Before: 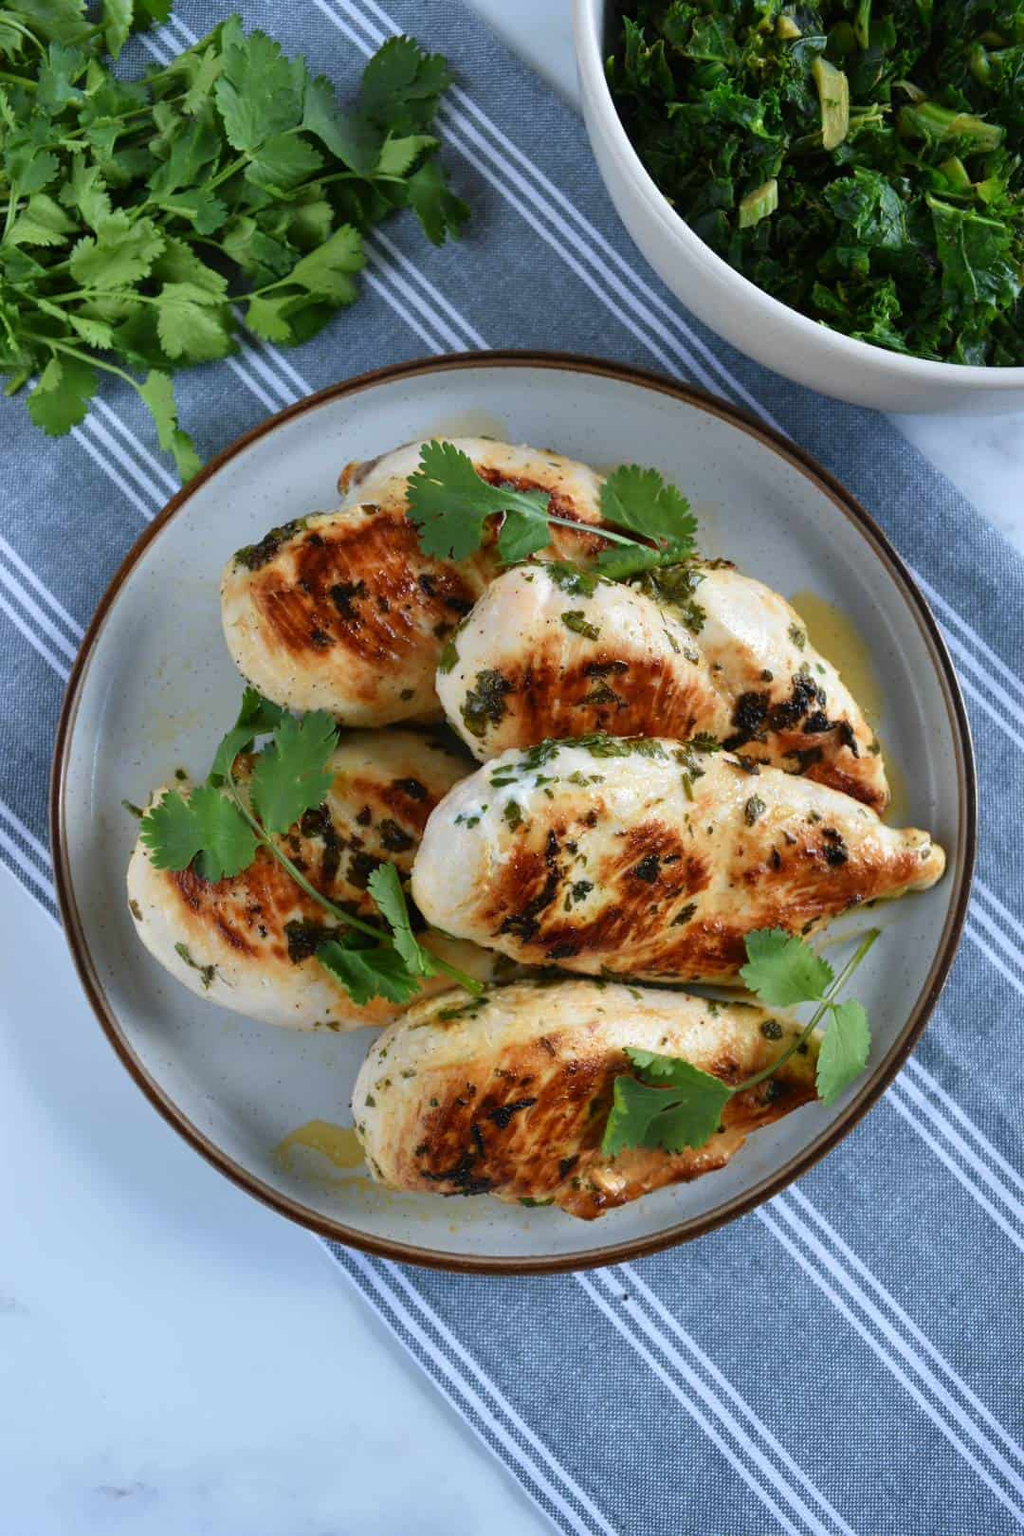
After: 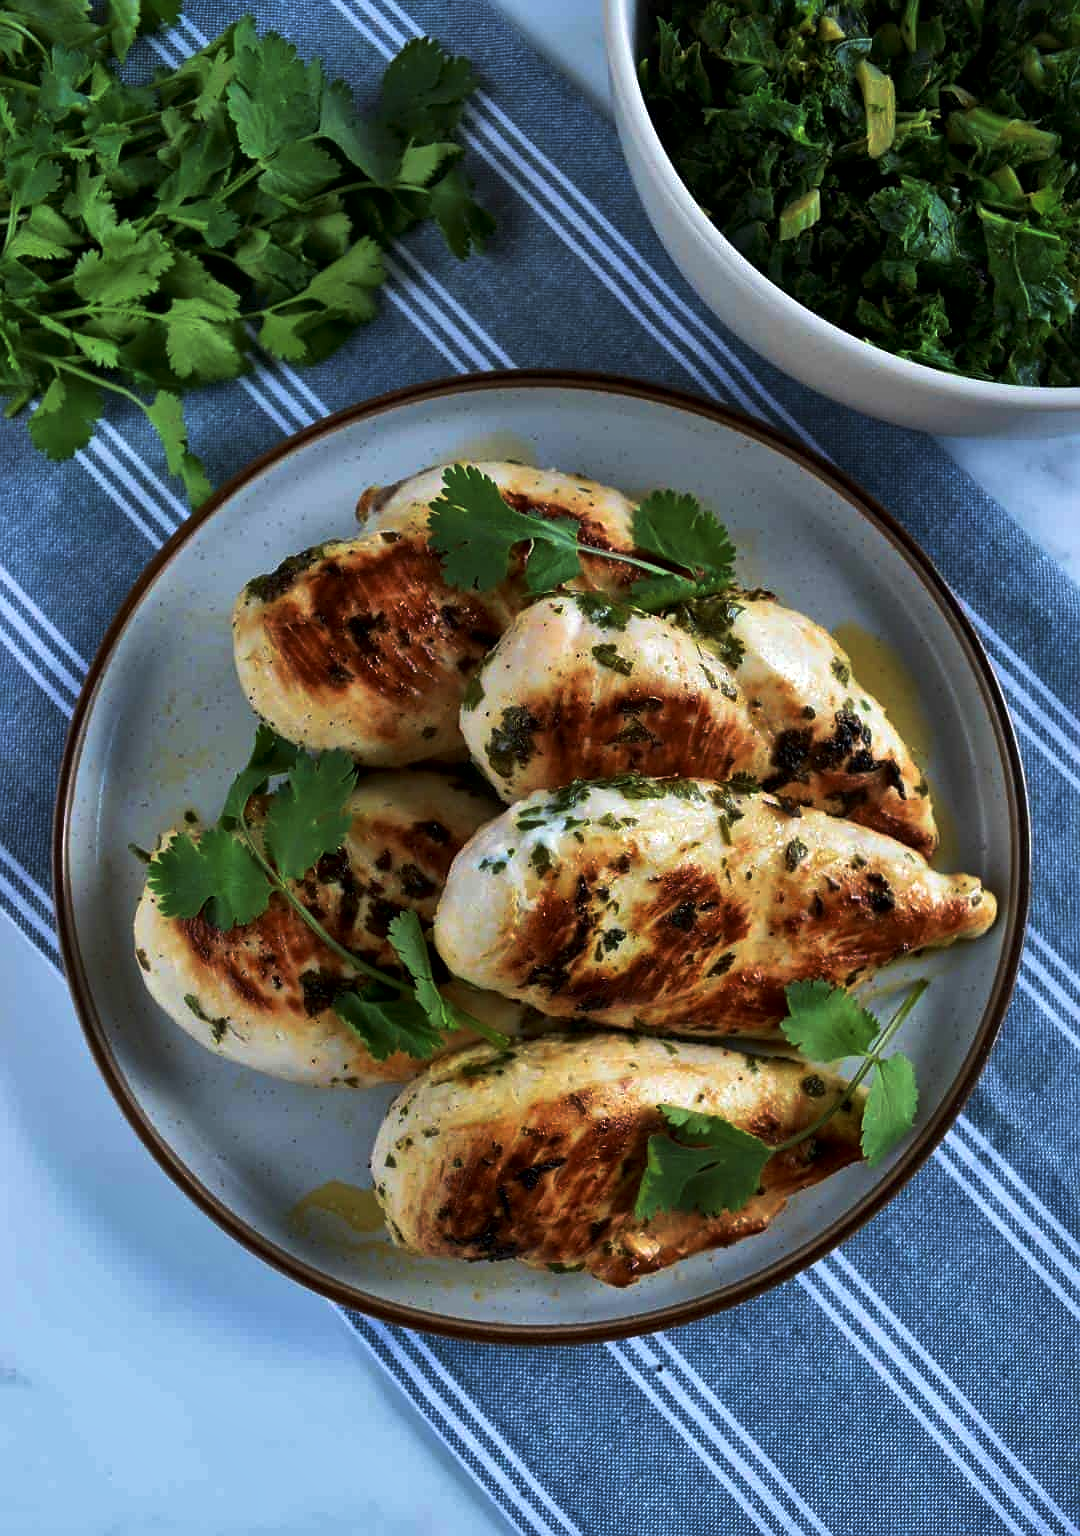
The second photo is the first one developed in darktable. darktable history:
local contrast: mode bilateral grid, contrast 20, coarseness 50, detail 148%, midtone range 0.2
velvia: strength 16.42%
tone curve: curves: ch0 [(0, 0) (0.536, 0.402) (1, 1)], preserve colors none
sharpen: radius 0.973, amount 0.609
crop and rotate: top 0.012%, bottom 5.123%
